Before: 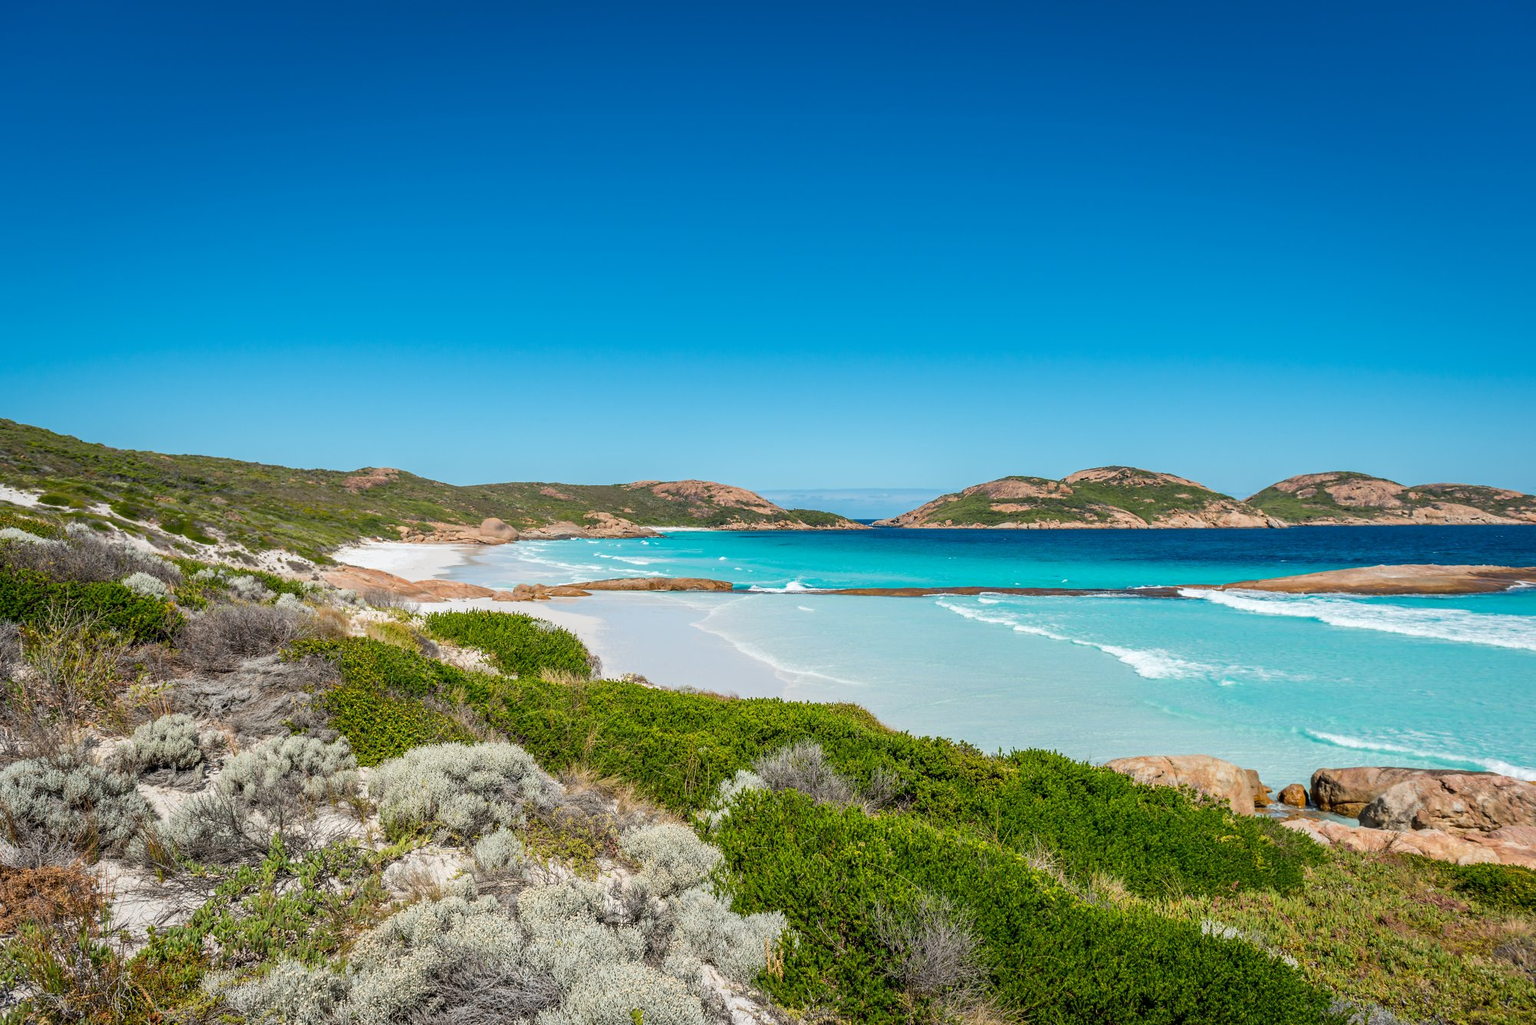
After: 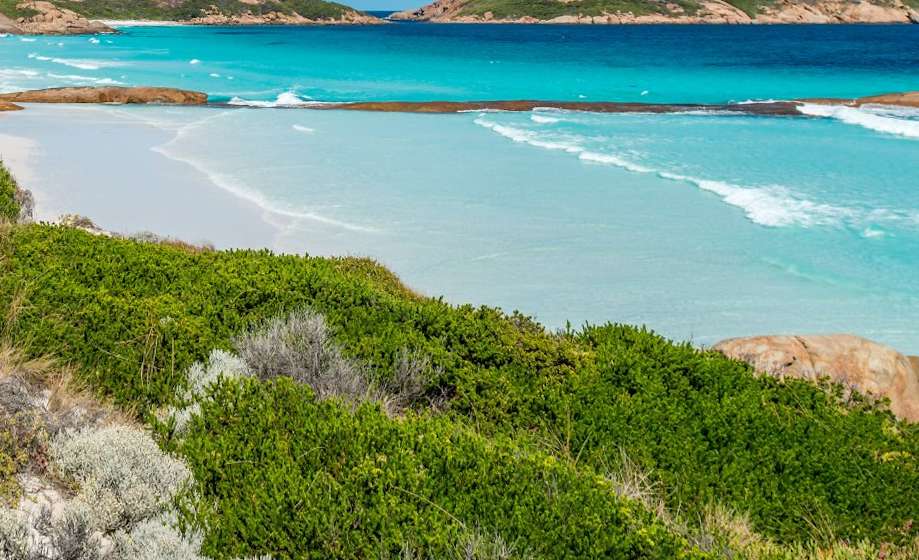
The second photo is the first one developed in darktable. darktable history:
crop: left 37.221%, top 45.169%, right 20.63%, bottom 13.777%
rotate and perspective: rotation 0.128°, lens shift (vertical) -0.181, lens shift (horizontal) -0.044, shear 0.001, automatic cropping off
